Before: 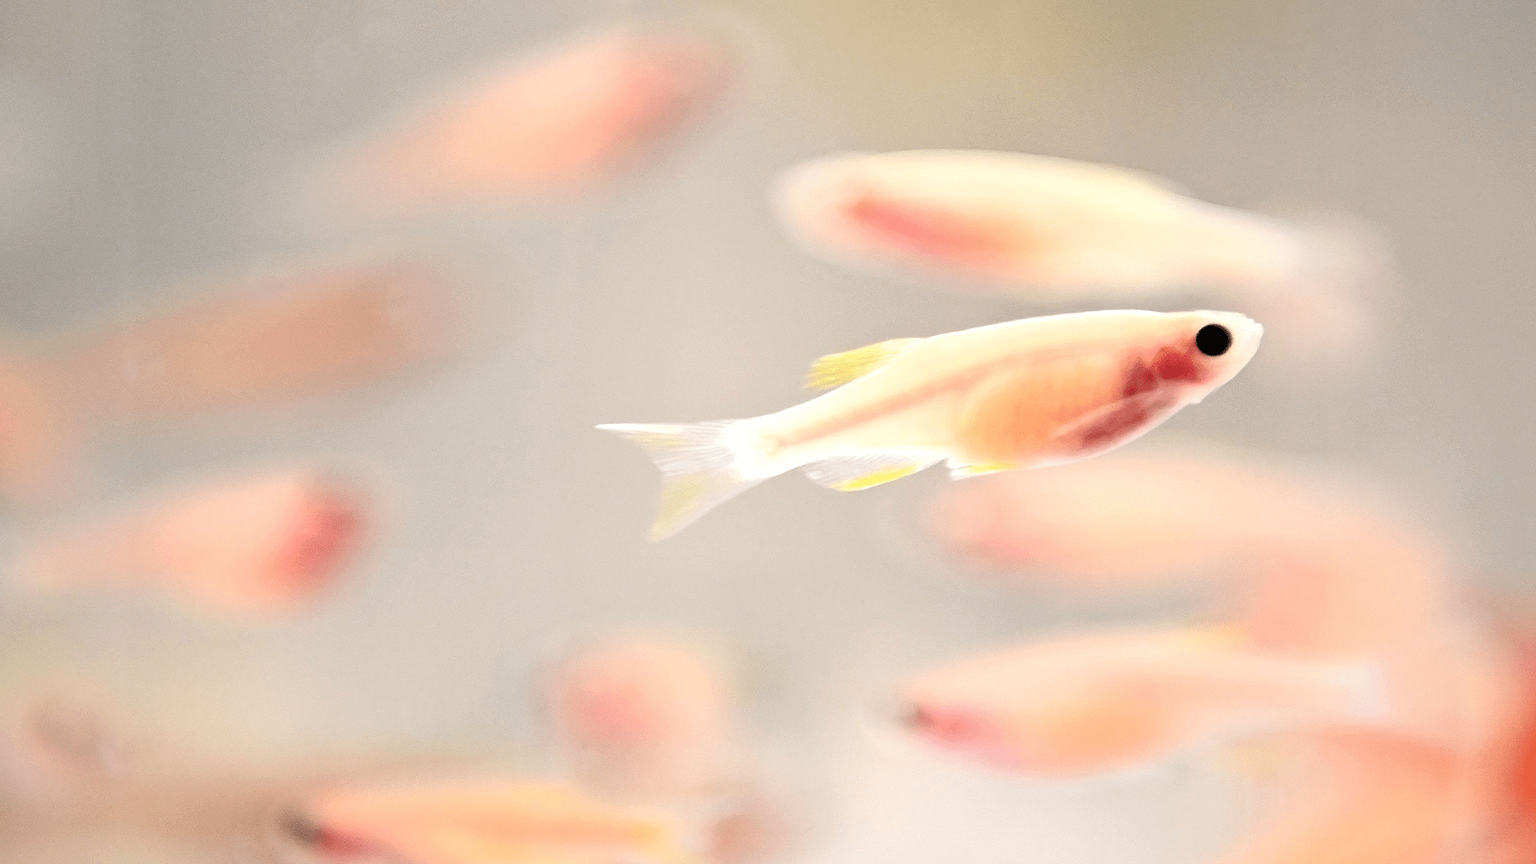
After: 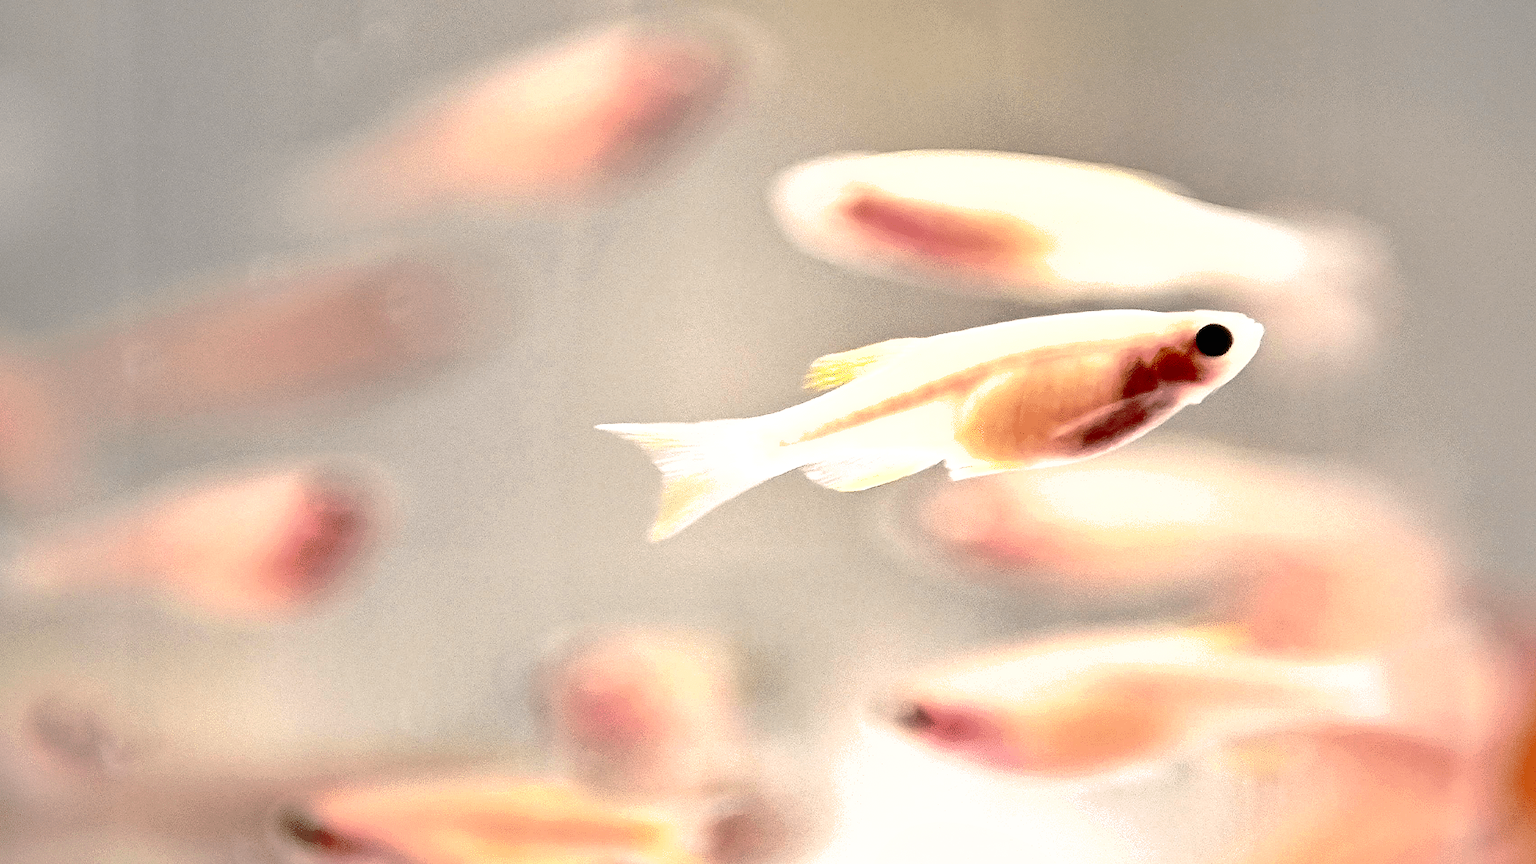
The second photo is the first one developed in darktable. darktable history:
tone curve: curves: ch0 [(0, 0.019) (0.066, 0.054) (0.184, 0.184) (0.369, 0.417) (0.501, 0.586) (0.617, 0.71) (0.743, 0.787) (0.997, 0.997)]; ch1 [(0, 0) (0.187, 0.156) (0.388, 0.372) (0.437, 0.428) (0.474, 0.472) (0.499, 0.5) (0.521, 0.514) (0.548, 0.567) (0.6, 0.629) (0.82, 0.831) (1, 1)]; ch2 [(0, 0) (0.234, 0.227) (0.352, 0.372) (0.459, 0.484) (0.5, 0.505) (0.518, 0.516) (0.529, 0.541) (0.56, 0.594) (0.607, 0.644) (0.74, 0.771) (0.858, 0.873) (0.999, 0.994)], preserve colors none
shadows and highlights: shadows 30.71, highlights -62.64, soften with gaussian
sharpen: amount 0.207
tone equalizer: -8 EV -0.446 EV, -7 EV -0.418 EV, -6 EV -0.359 EV, -5 EV -0.204 EV, -3 EV 0.232 EV, -2 EV 0.328 EV, -1 EV 0.396 EV, +0 EV 0.445 EV, edges refinement/feathering 500, mask exposure compensation -1.57 EV, preserve details no
